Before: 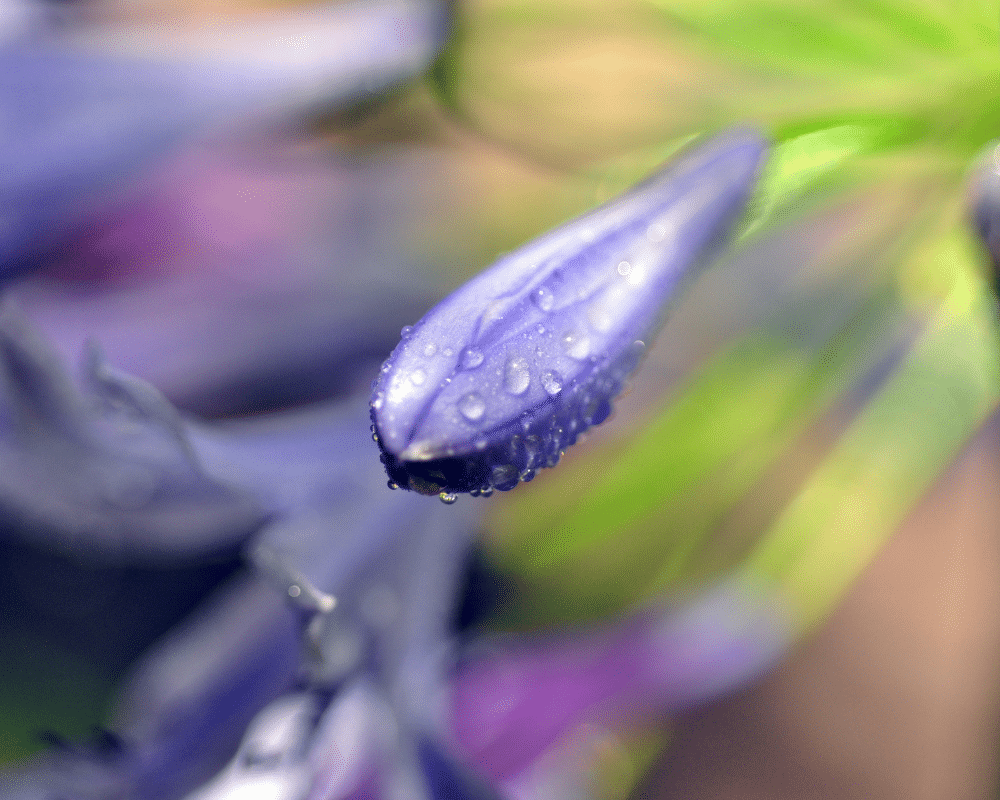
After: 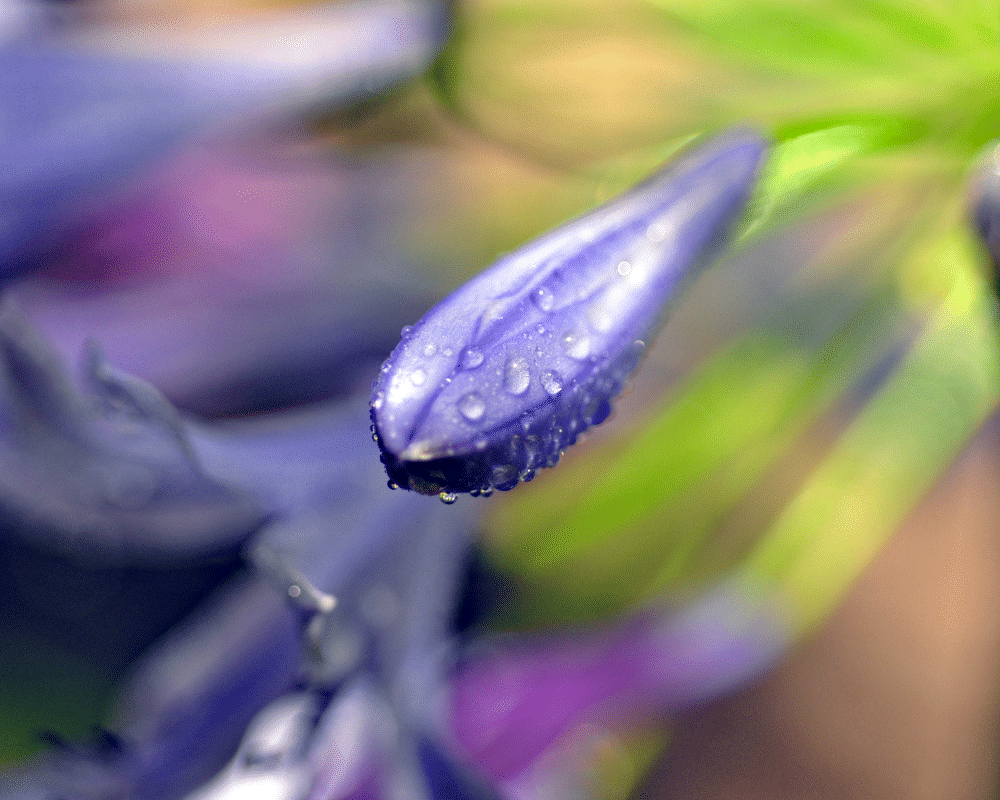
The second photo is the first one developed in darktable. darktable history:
haze removal: strength 0.276, distance 0.254, compatibility mode true, adaptive false
